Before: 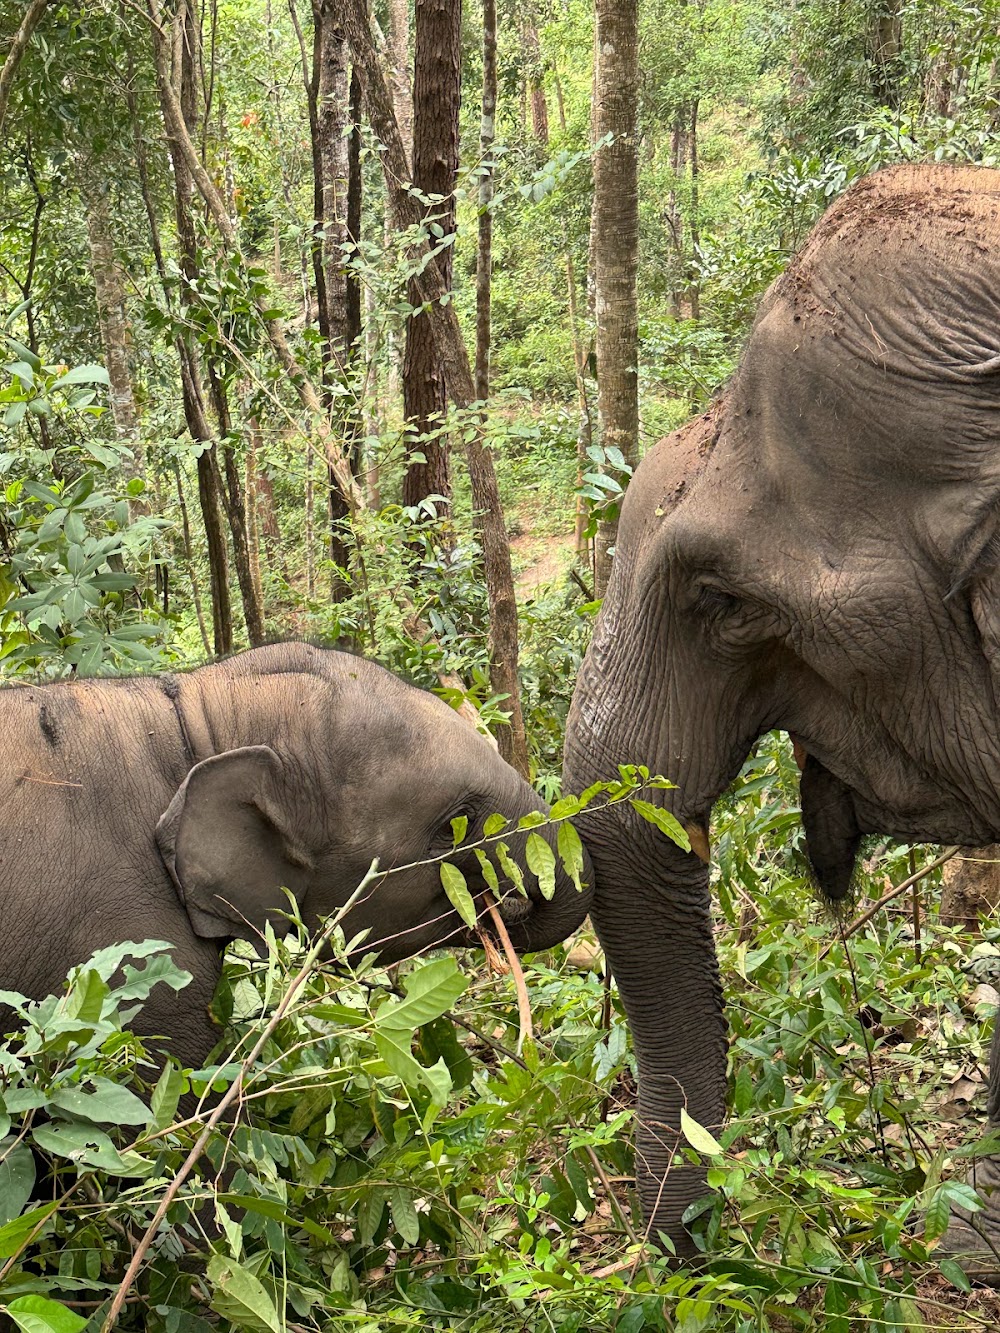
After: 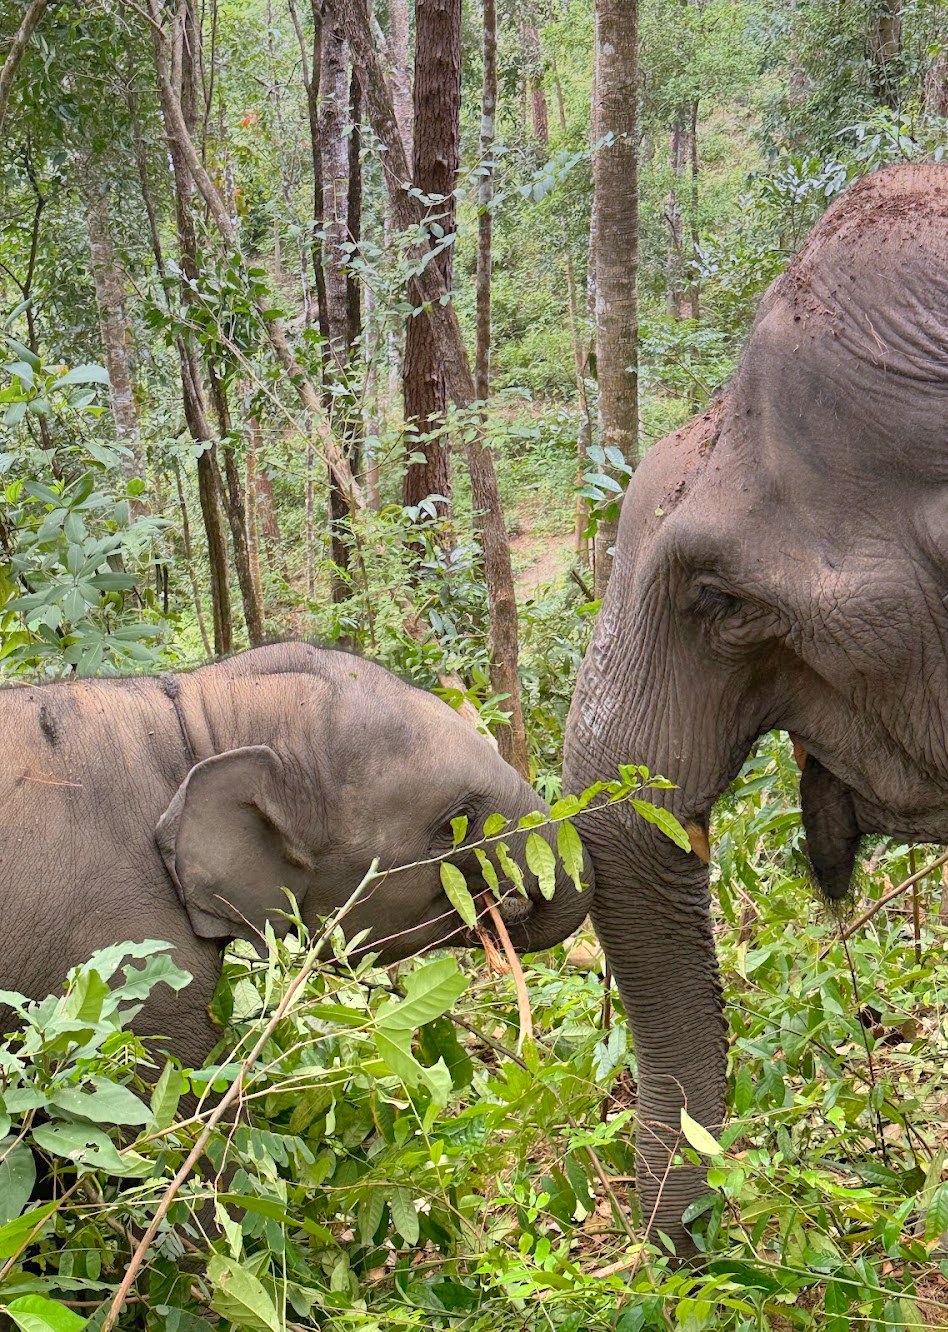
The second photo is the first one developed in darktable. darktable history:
levels: levels [0, 0.43, 0.984]
graduated density: hue 238.83°, saturation 50%
crop and rotate: right 5.167%
